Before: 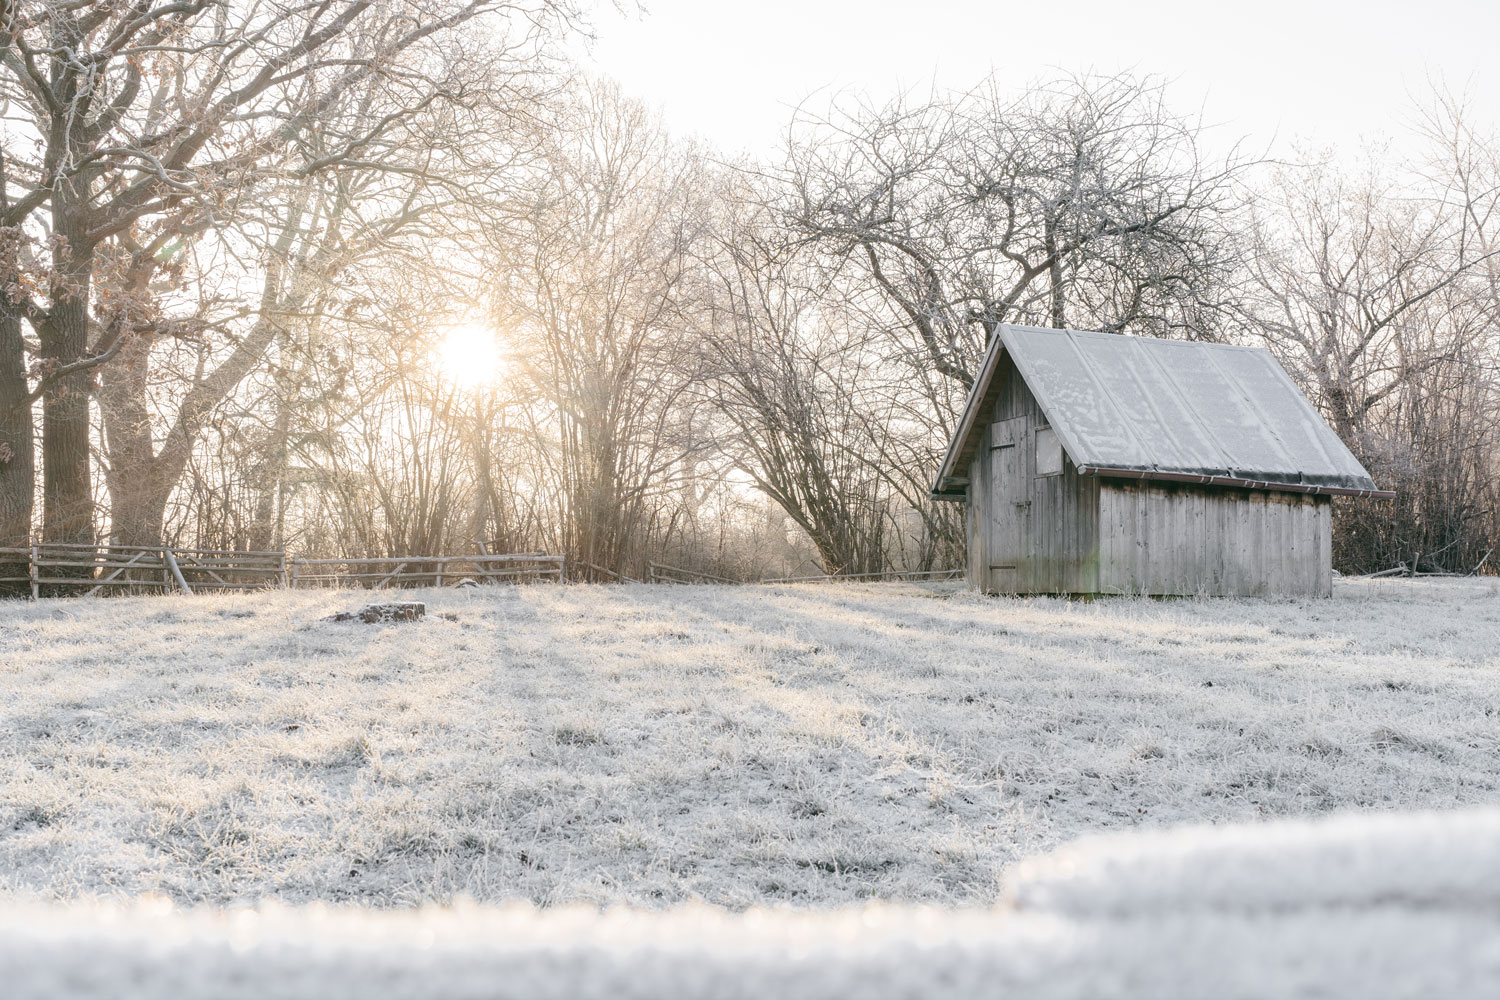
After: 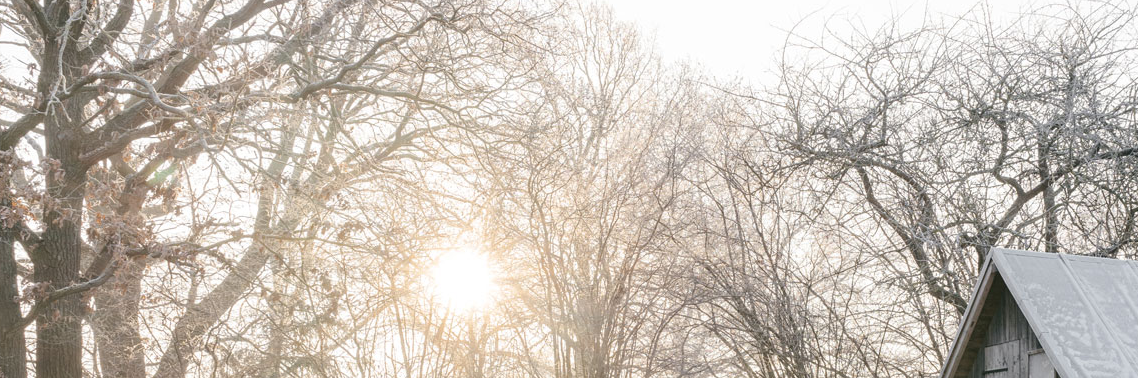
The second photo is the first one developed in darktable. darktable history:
crop: left 0.529%, top 7.631%, right 23.546%, bottom 54.494%
